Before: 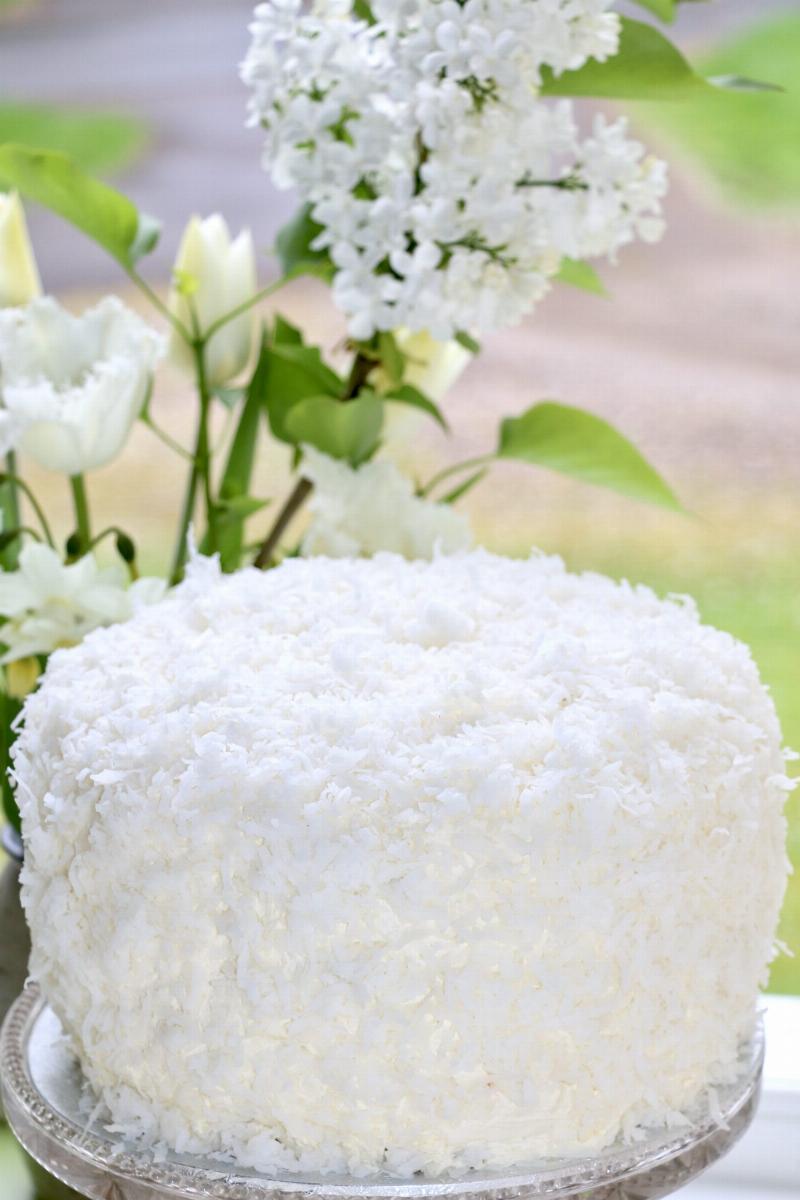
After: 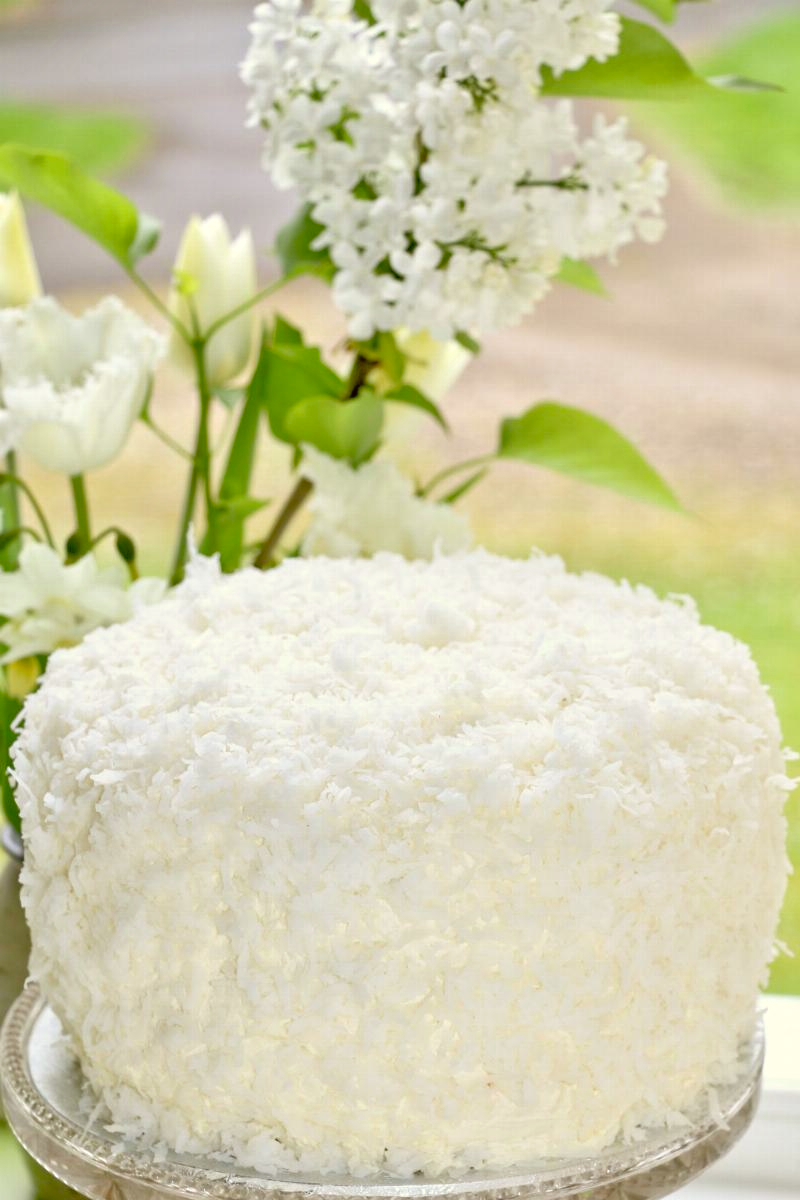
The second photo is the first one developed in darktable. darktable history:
color correction: highlights a* -1.43, highlights b* 10.12, shadows a* 0.395, shadows b* 19.35
tone equalizer: -7 EV 0.15 EV, -6 EV 0.6 EV, -5 EV 1.15 EV, -4 EV 1.33 EV, -3 EV 1.15 EV, -2 EV 0.6 EV, -1 EV 0.15 EV, mask exposure compensation -0.5 EV
